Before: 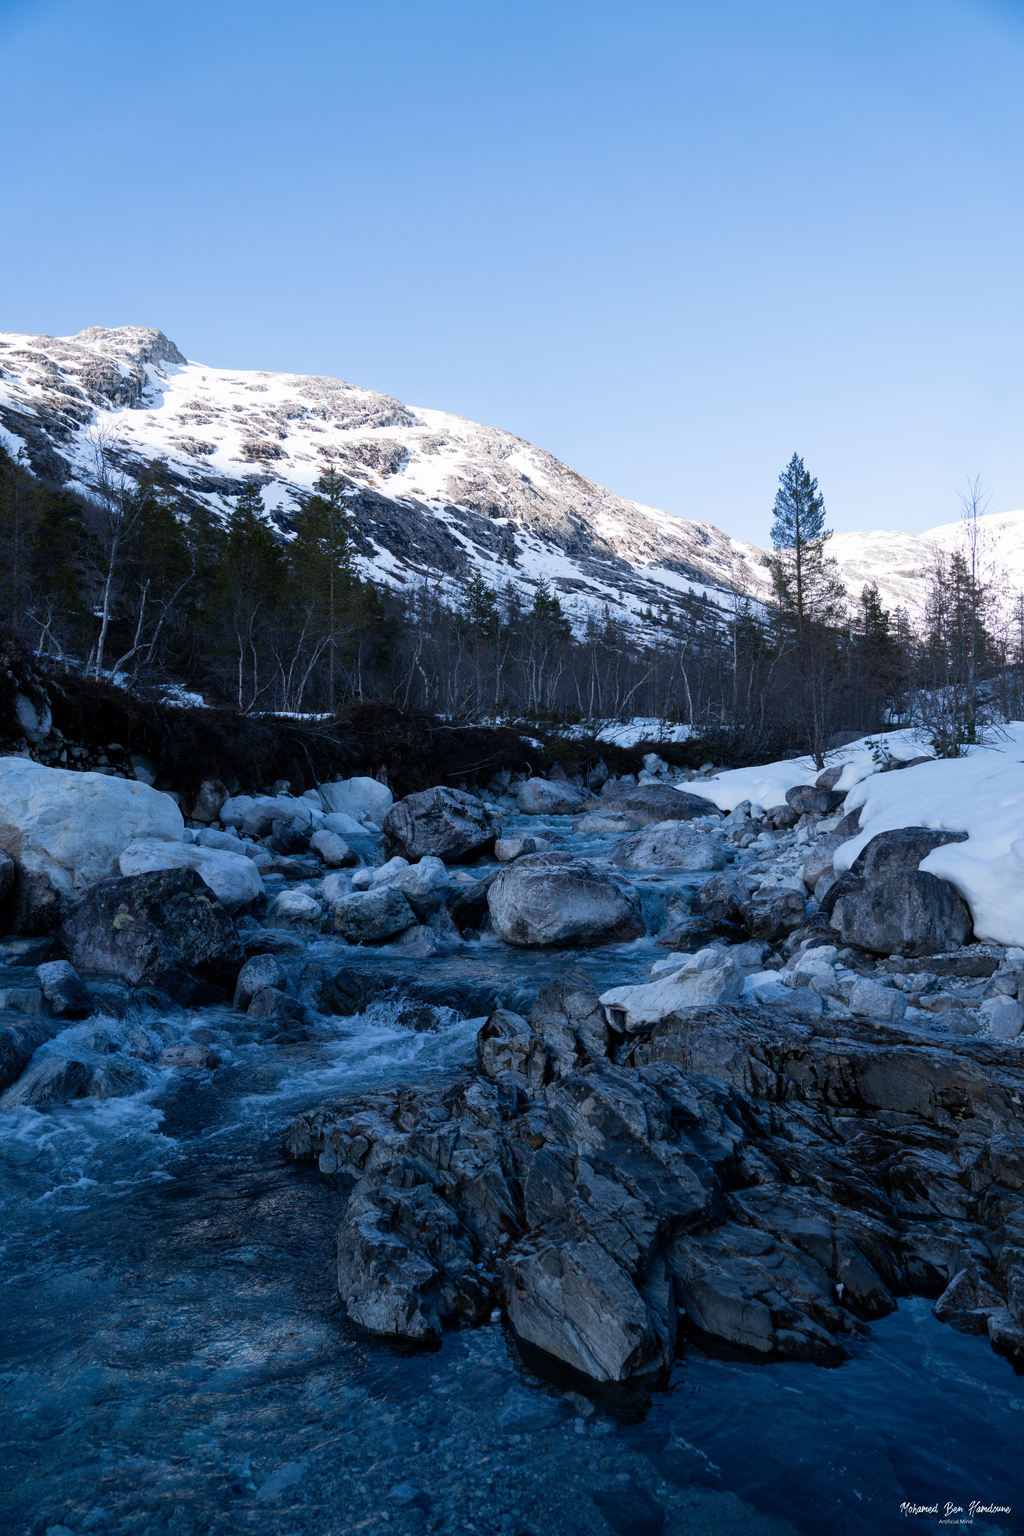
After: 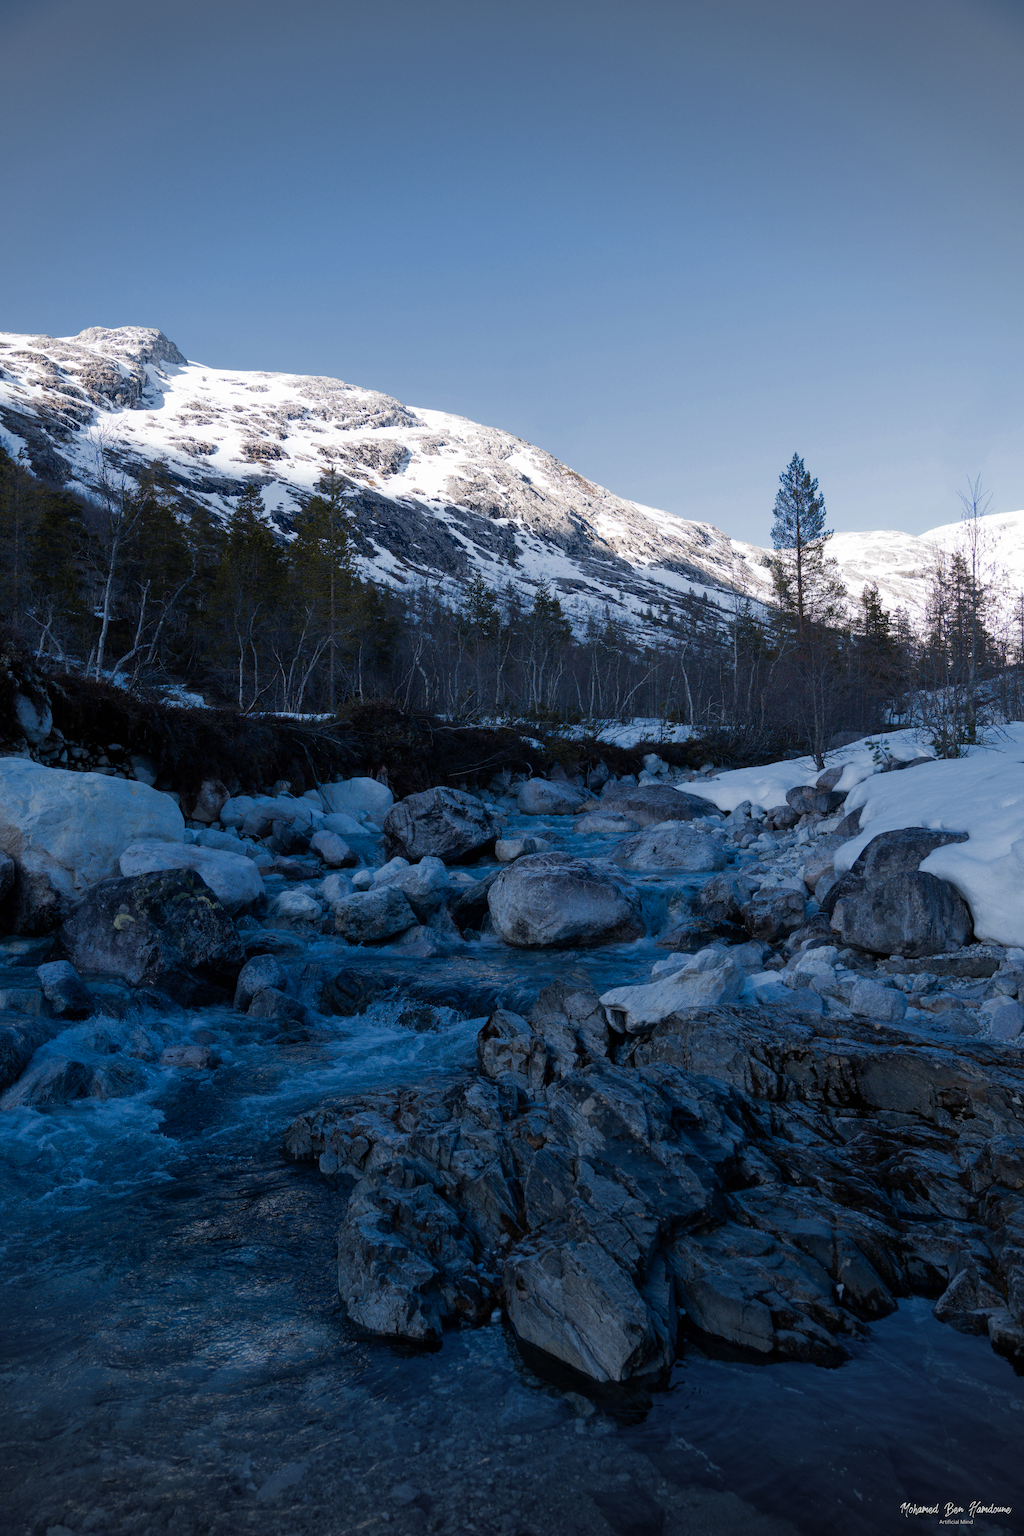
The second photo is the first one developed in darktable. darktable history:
color zones: curves: ch0 [(0, 0.499) (0.143, 0.5) (0.286, 0.5) (0.429, 0.476) (0.571, 0.284) (0.714, 0.243) (0.857, 0.449) (1, 0.499)]; ch1 [(0, 0.532) (0.143, 0.645) (0.286, 0.696) (0.429, 0.211) (0.571, 0.504) (0.714, 0.493) (0.857, 0.495) (1, 0.532)]; ch2 [(0, 0.5) (0.143, 0.5) (0.286, 0.427) (0.429, 0.324) (0.571, 0.5) (0.714, 0.5) (0.857, 0.5) (1, 0.5)]
vignetting: fall-off start 100%, brightness -0.282, width/height ratio 1.31
